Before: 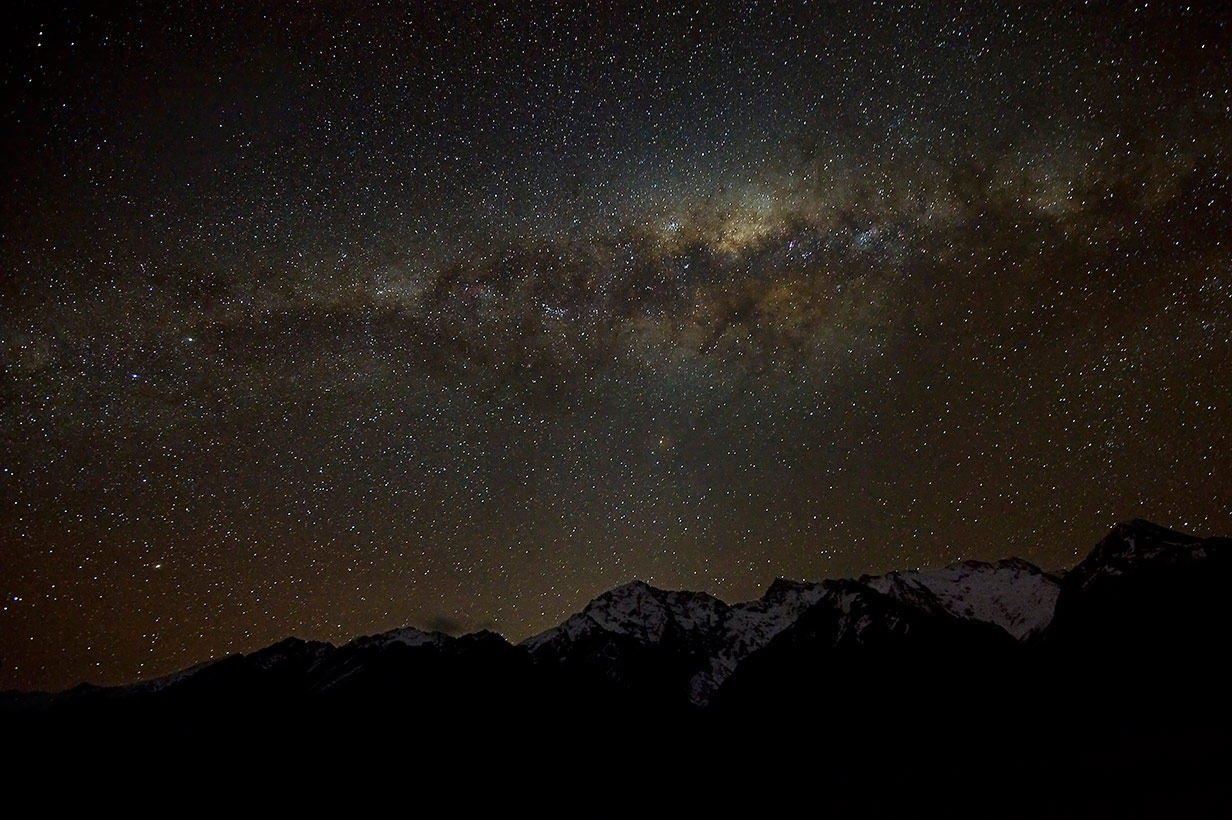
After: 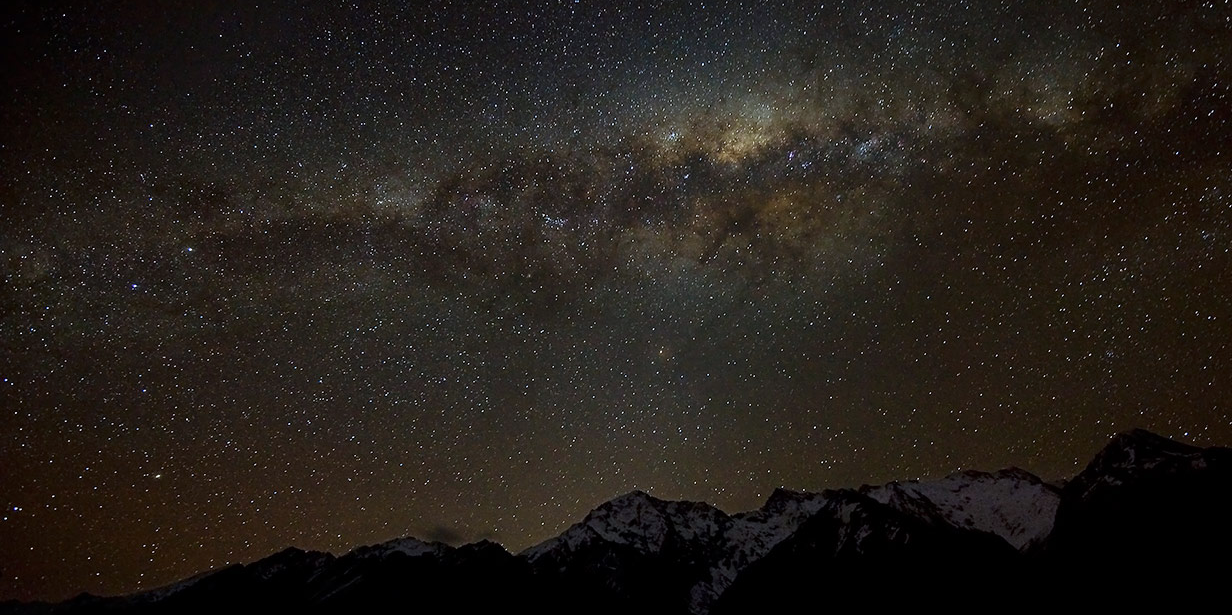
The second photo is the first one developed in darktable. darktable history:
white balance: red 0.983, blue 1.036
crop: top 11.038%, bottom 13.962%
